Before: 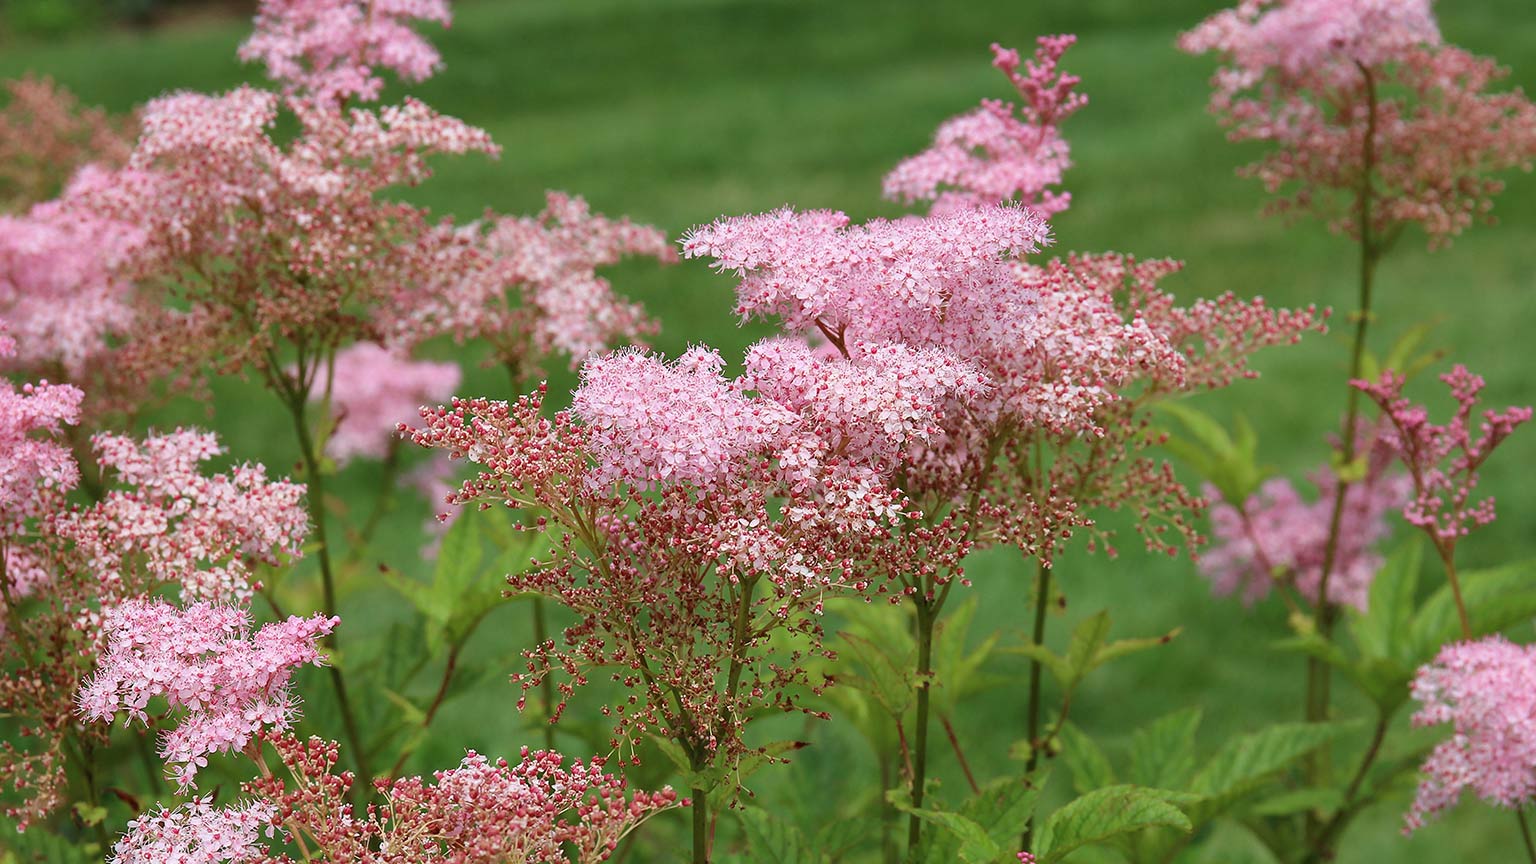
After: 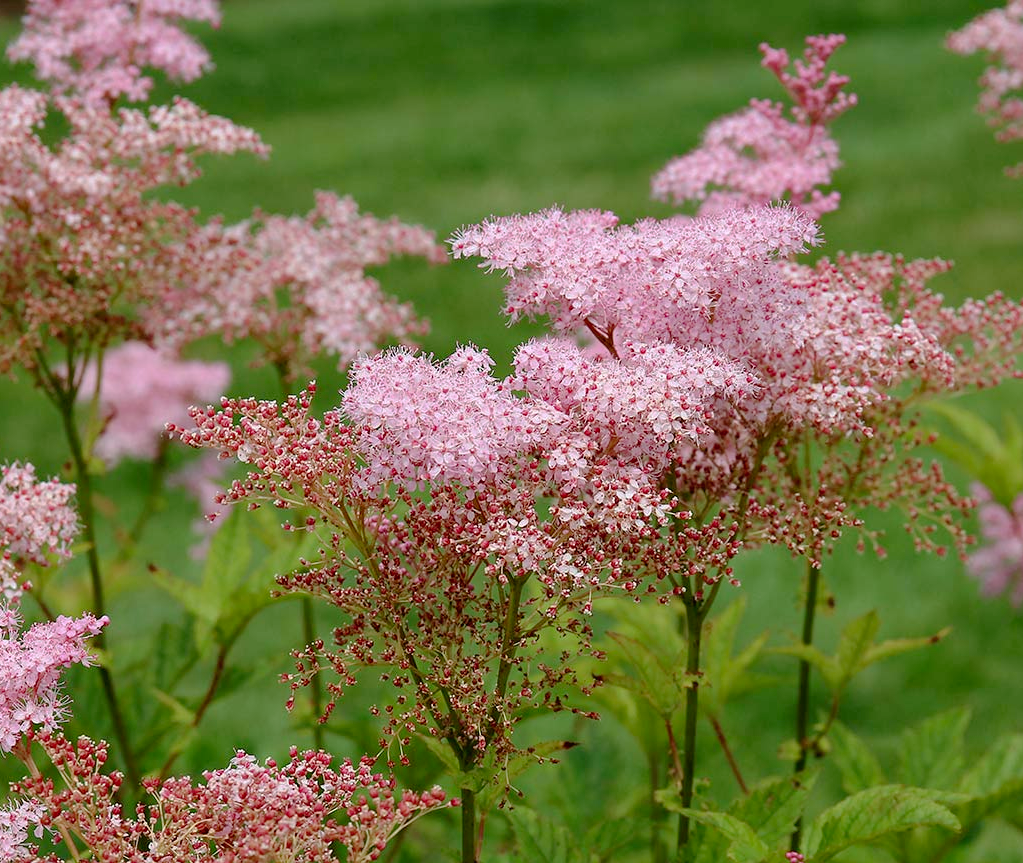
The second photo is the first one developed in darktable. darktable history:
crop and rotate: left 15.055%, right 18.278%
tone curve: curves: ch0 [(0, 0) (0.003, 0.001) (0.011, 0.002) (0.025, 0.007) (0.044, 0.015) (0.069, 0.022) (0.1, 0.03) (0.136, 0.056) (0.177, 0.115) (0.224, 0.177) (0.277, 0.244) (0.335, 0.322) (0.399, 0.398) (0.468, 0.471) (0.543, 0.545) (0.623, 0.614) (0.709, 0.685) (0.801, 0.765) (0.898, 0.867) (1, 1)], preserve colors none
